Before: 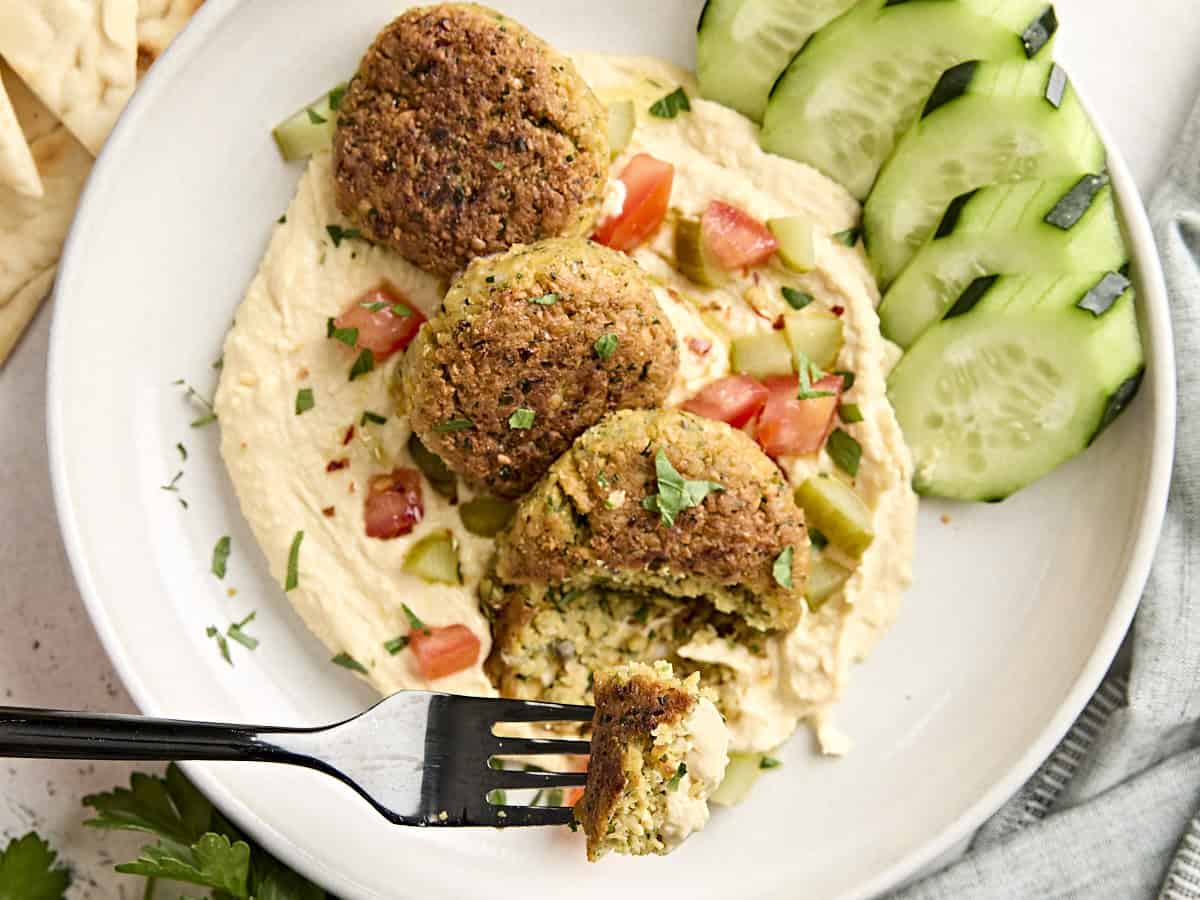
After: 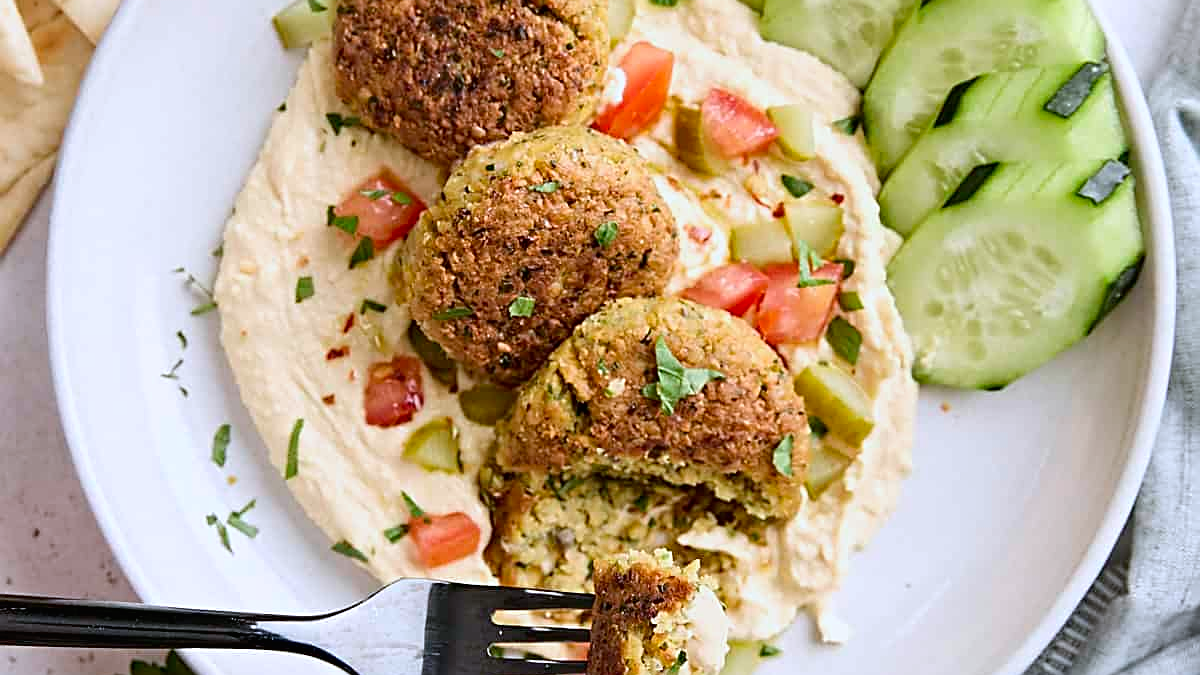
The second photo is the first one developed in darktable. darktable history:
contrast brightness saturation: contrast -0.02, brightness -0.01, saturation 0.03
crop and rotate: top 12.5%, bottom 12.5%
white balance: red 0.967, blue 1.119, emerald 0.756
sharpen: on, module defaults
exposure: exposure -0.05 EV
